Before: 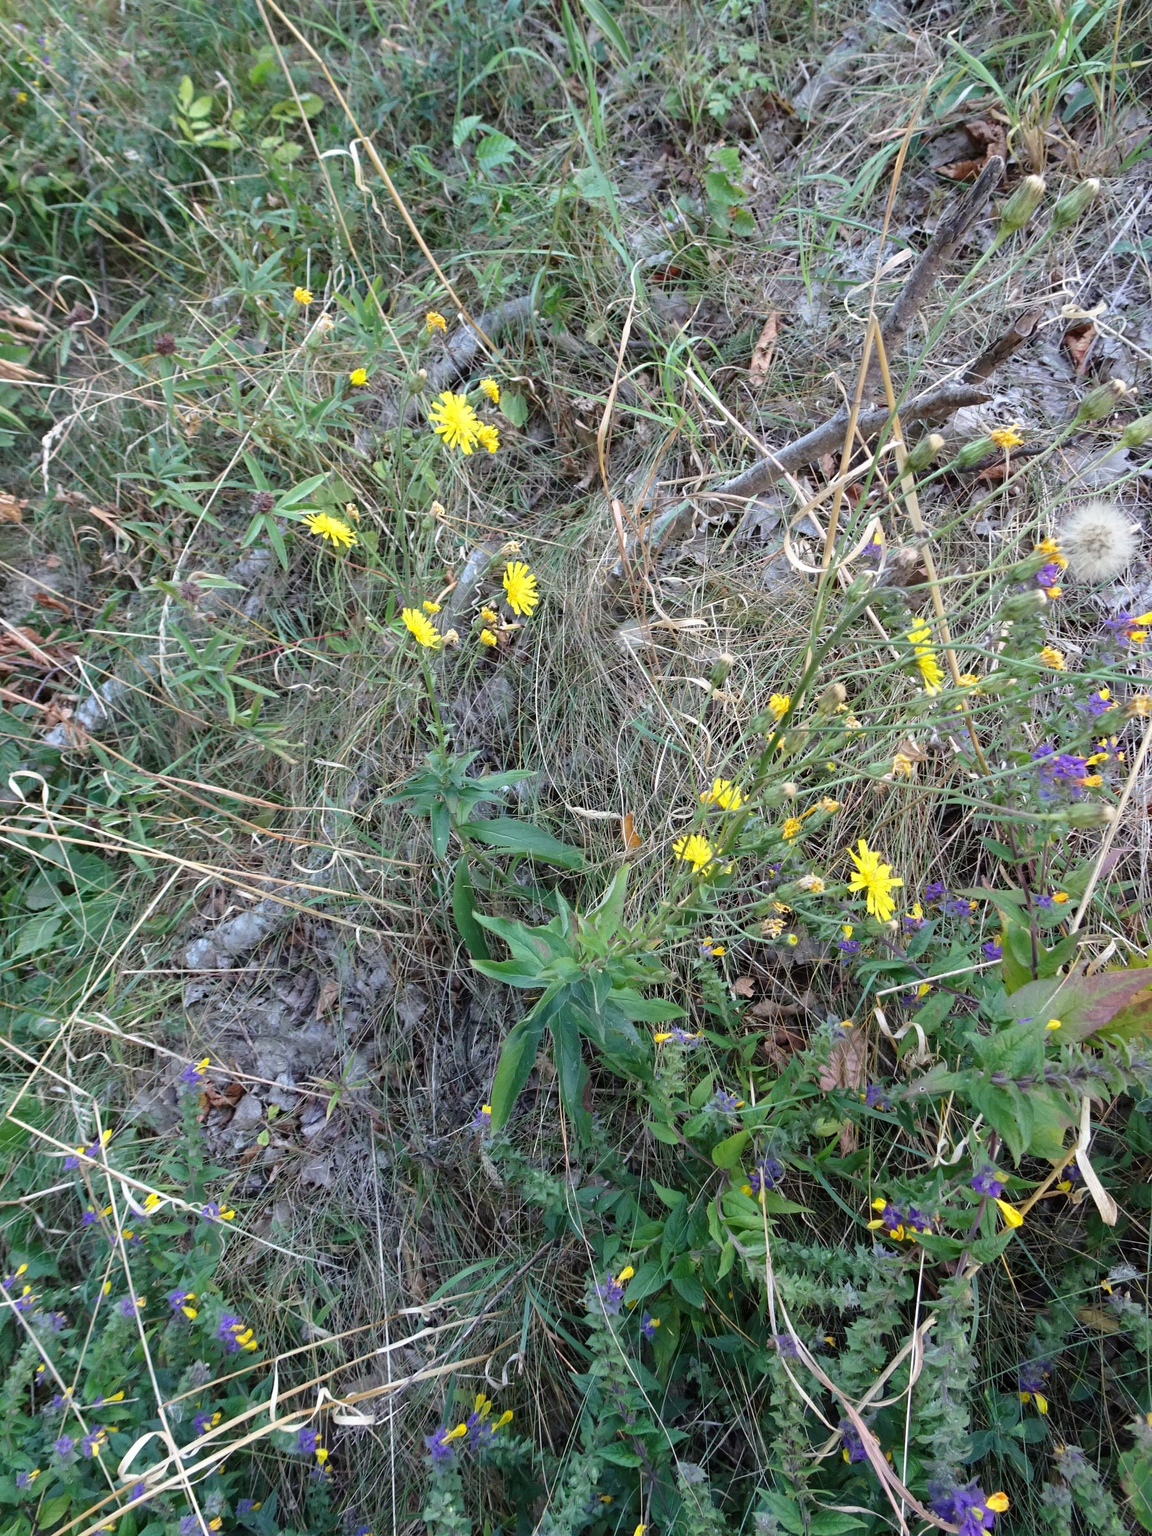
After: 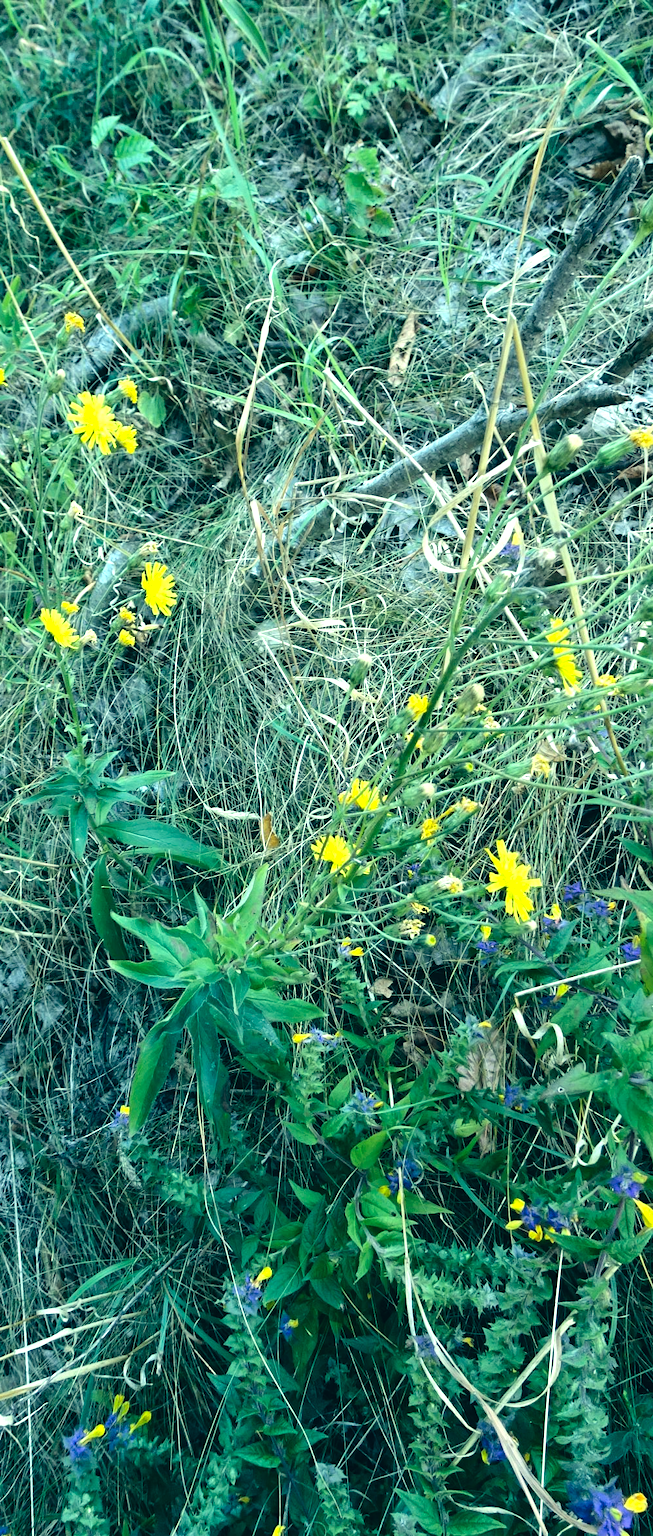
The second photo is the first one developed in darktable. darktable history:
tone equalizer: -8 EV -0.752 EV, -7 EV -0.739 EV, -6 EV -0.622 EV, -5 EV -0.375 EV, -3 EV 0.372 EV, -2 EV 0.6 EV, -1 EV 0.677 EV, +0 EV 0.771 EV, edges refinement/feathering 500, mask exposure compensation -1.57 EV, preserve details no
crop: left 31.455%, top 0.014%, right 11.813%
color correction: highlights a* -19.51, highlights b* 9.8, shadows a* -20.89, shadows b* -10.73
